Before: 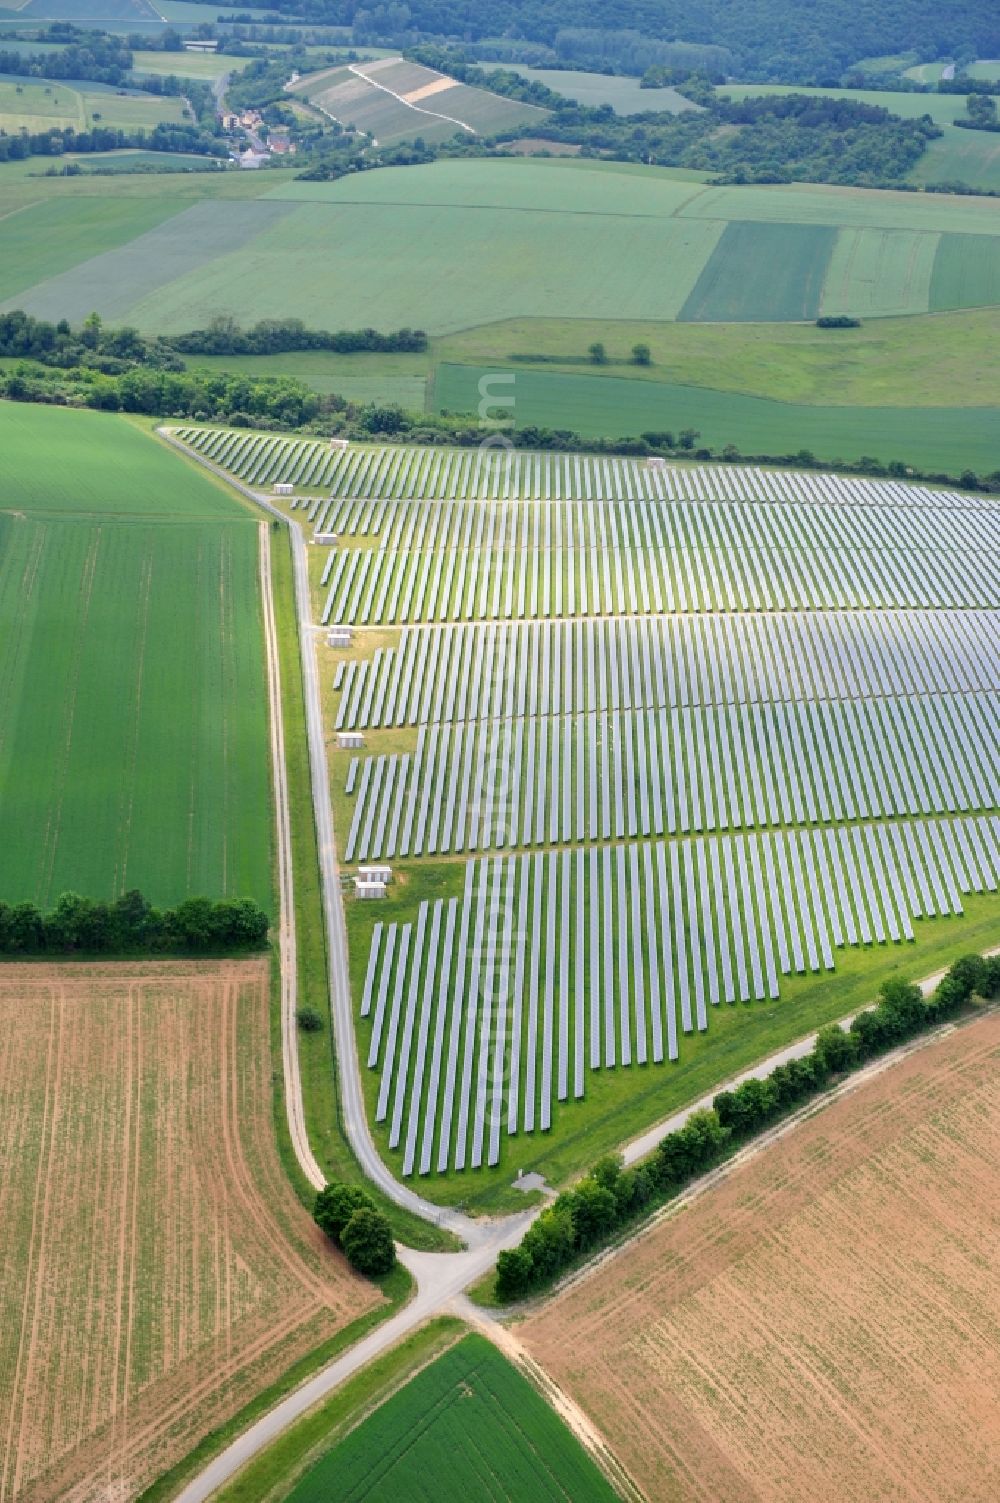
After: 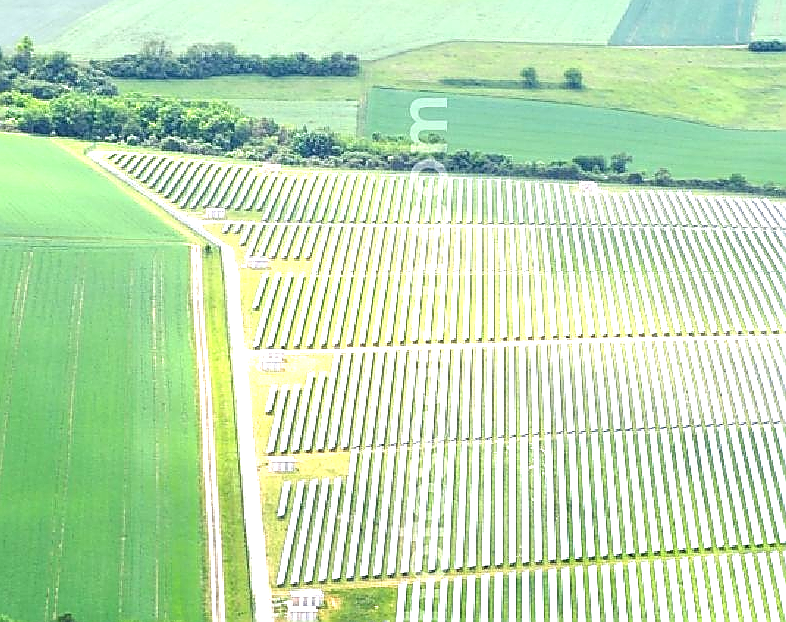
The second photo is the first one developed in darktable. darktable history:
local contrast: detail 109%
exposure: black level correction 0, exposure 1.355 EV, compensate exposure bias true, compensate highlight preservation false
sharpen: radius 1.411, amount 1.235, threshold 0.612
crop: left 6.831%, top 18.429%, right 14.497%, bottom 40.165%
